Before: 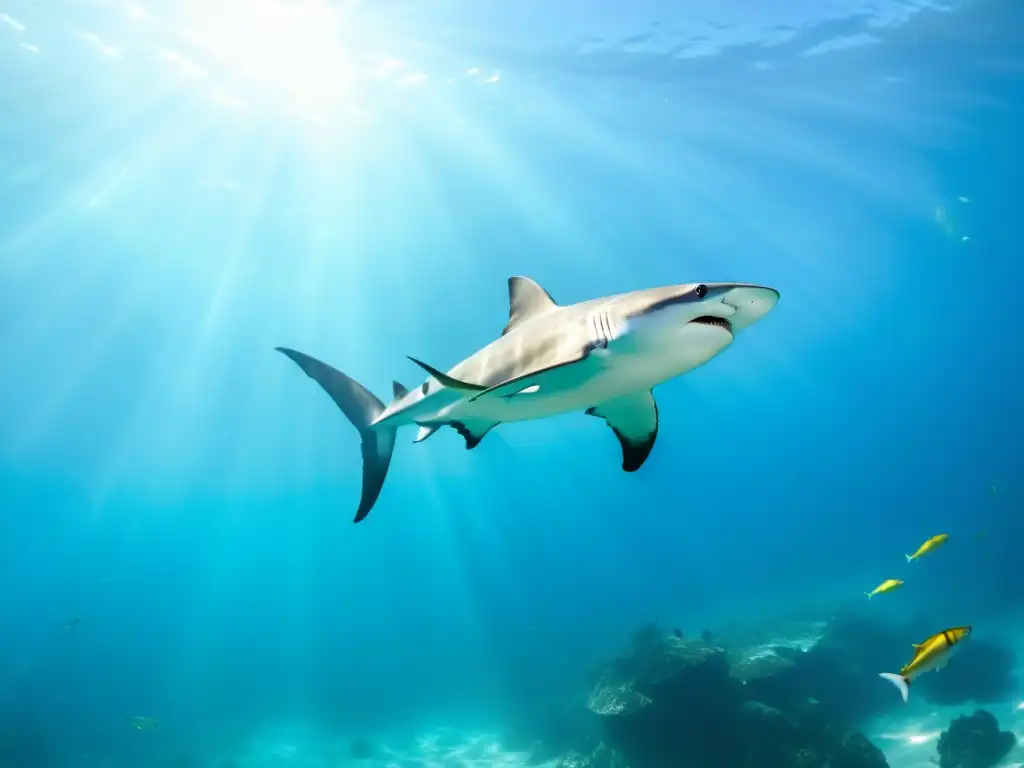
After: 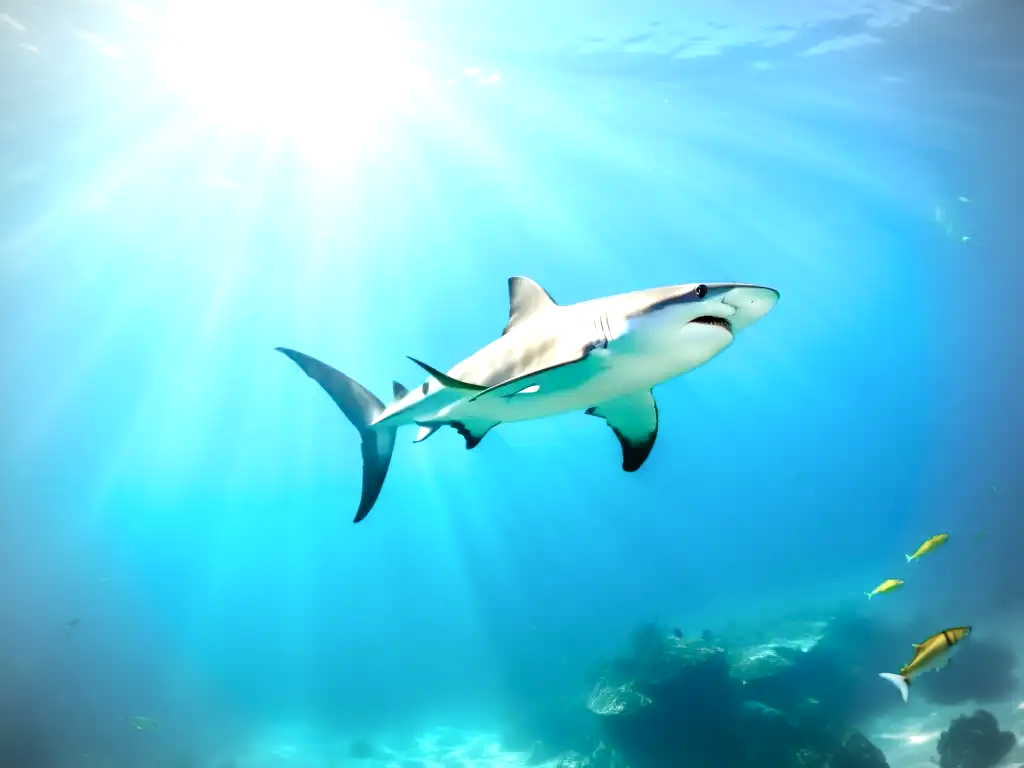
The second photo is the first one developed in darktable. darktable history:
tone curve: curves: ch0 [(0, 0) (0.08, 0.056) (0.4, 0.4) (0.6, 0.612) (0.92, 0.924) (1, 1)], preserve colors none
color zones: curves: ch0 [(0, 0.5) (0.143, 0.5) (0.286, 0.456) (0.429, 0.5) (0.571, 0.5) (0.714, 0.5) (0.857, 0.5) (1, 0.5)]; ch1 [(0, 0.5) (0.143, 0.5) (0.286, 0.422) (0.429, 0.5) (0.571, 0.5) (0.714, 0.5) (0.857, 0.5) (1, 0.5)]
exposure: black level correction 0, exposure 0.591 EV, compensate exposure bias true, compensate highlight preservation false
vignetting: on, module defaults
